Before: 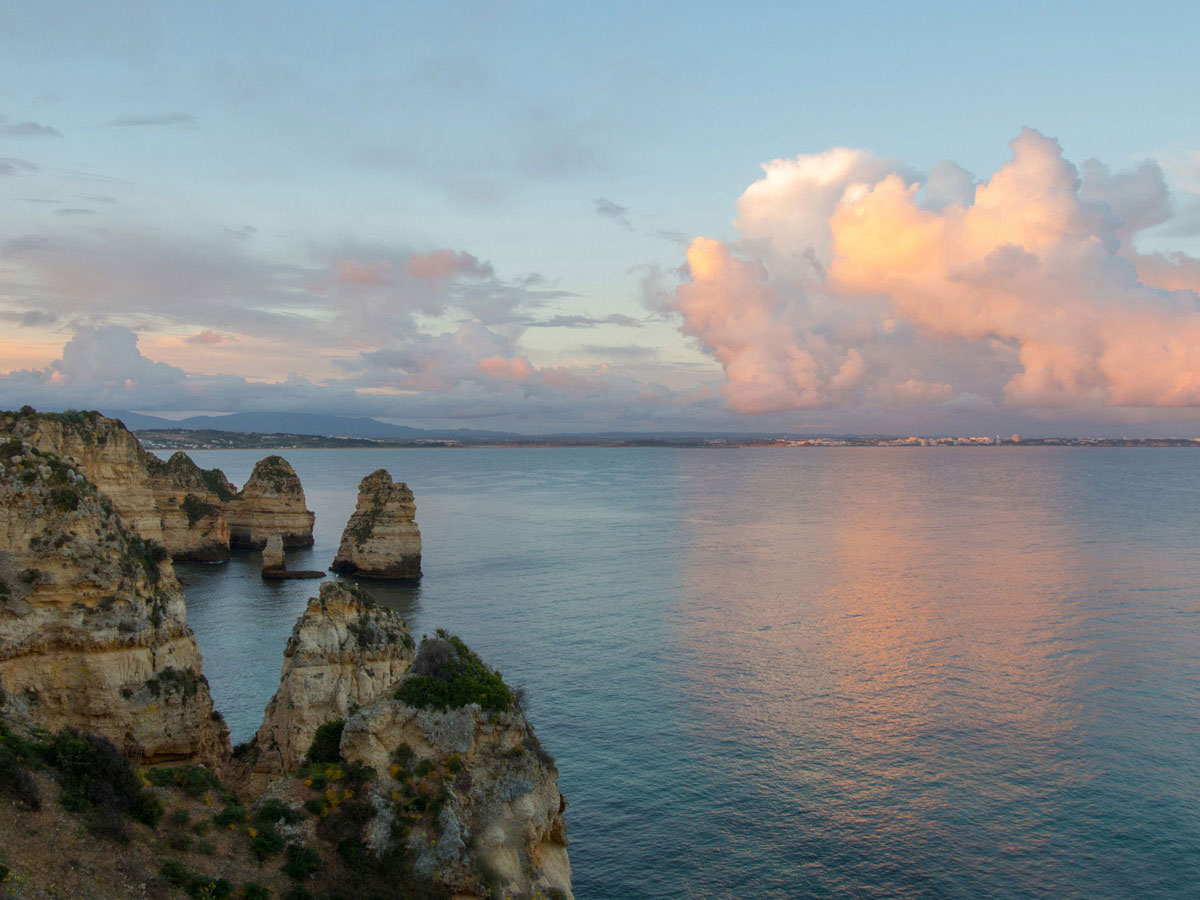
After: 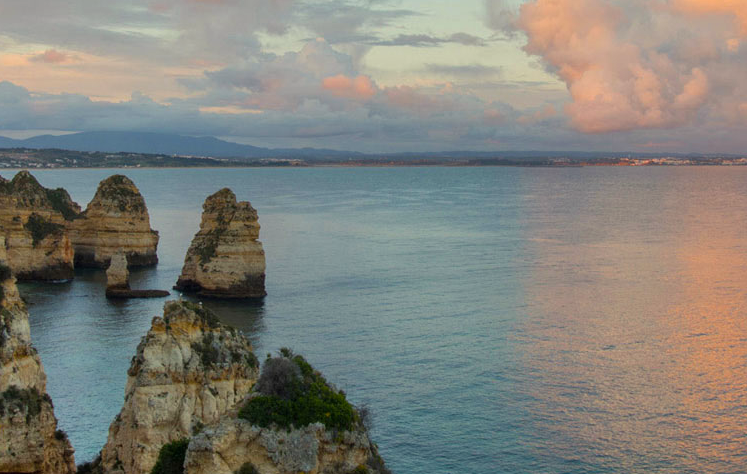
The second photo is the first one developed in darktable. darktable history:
crop: left 13.011%, top 31.33%, right 24.698%, bottom 15.896%
shadows and highlights: low approximation 0.01, soften with gaussian
color balance rgb: highlights gain › luminance 5.546%, highlights gain › chroma 2.638%, highlights gain › hue 90.8°, perceptual saturation grading › global saturation 14.837%
